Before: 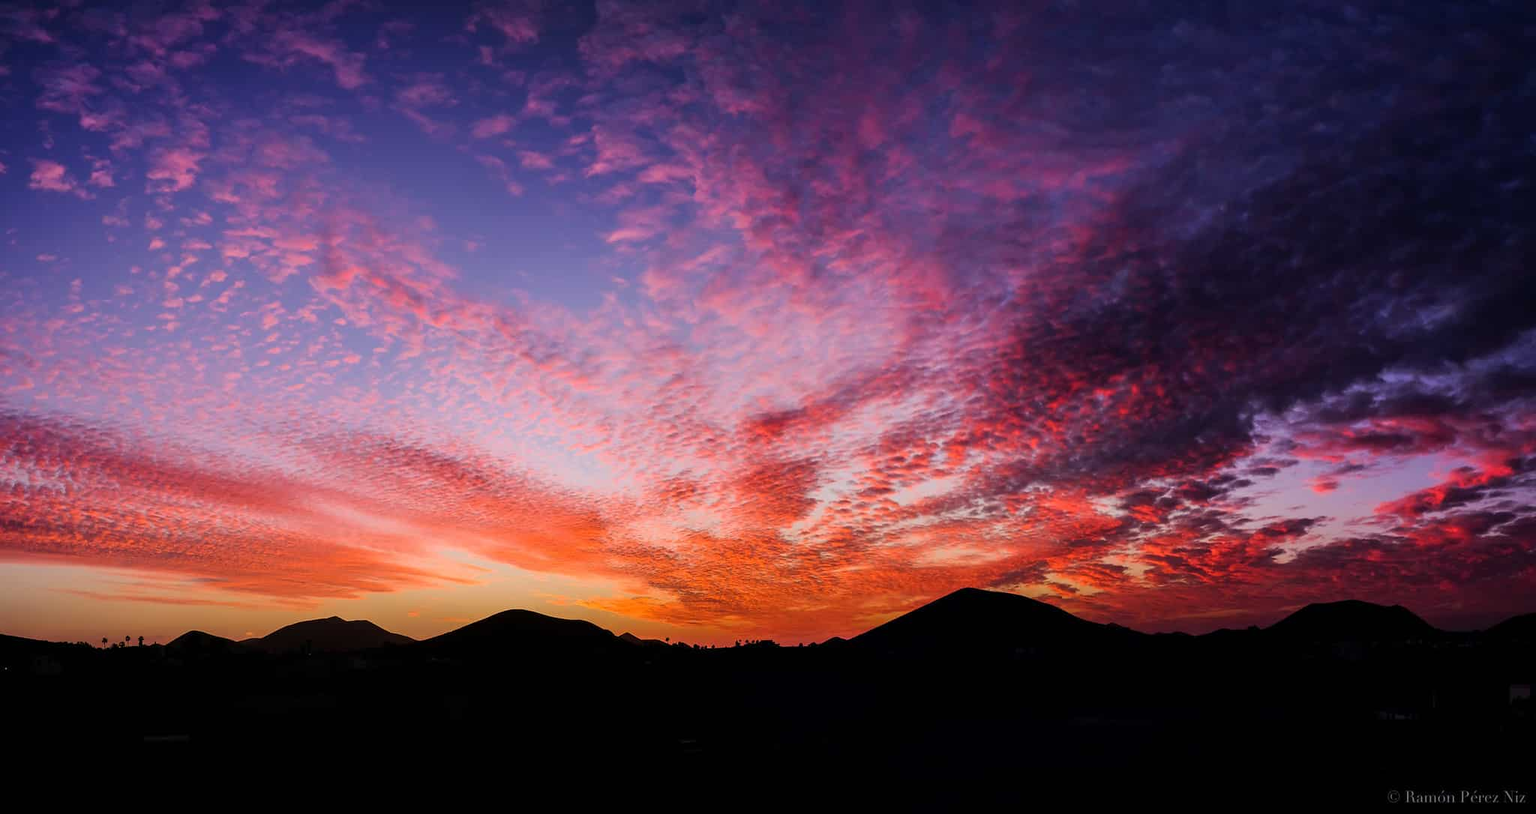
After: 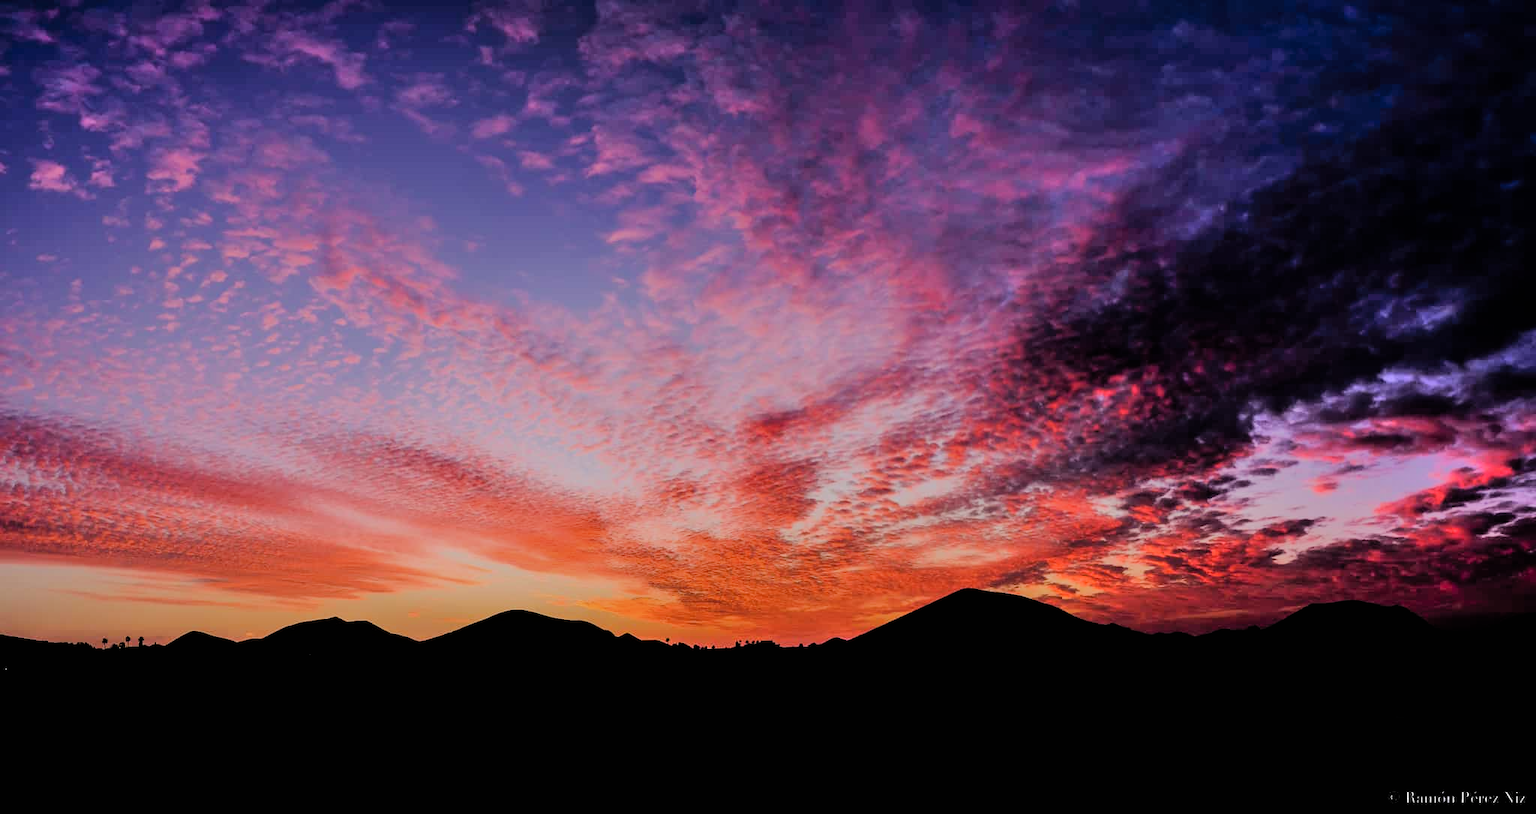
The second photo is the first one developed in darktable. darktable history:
filmic rgb: black relative exposure -4.82 EV, white relative exposure 4.03 EV, hardness 2.79
shadows and highlights: soften with gaussian
